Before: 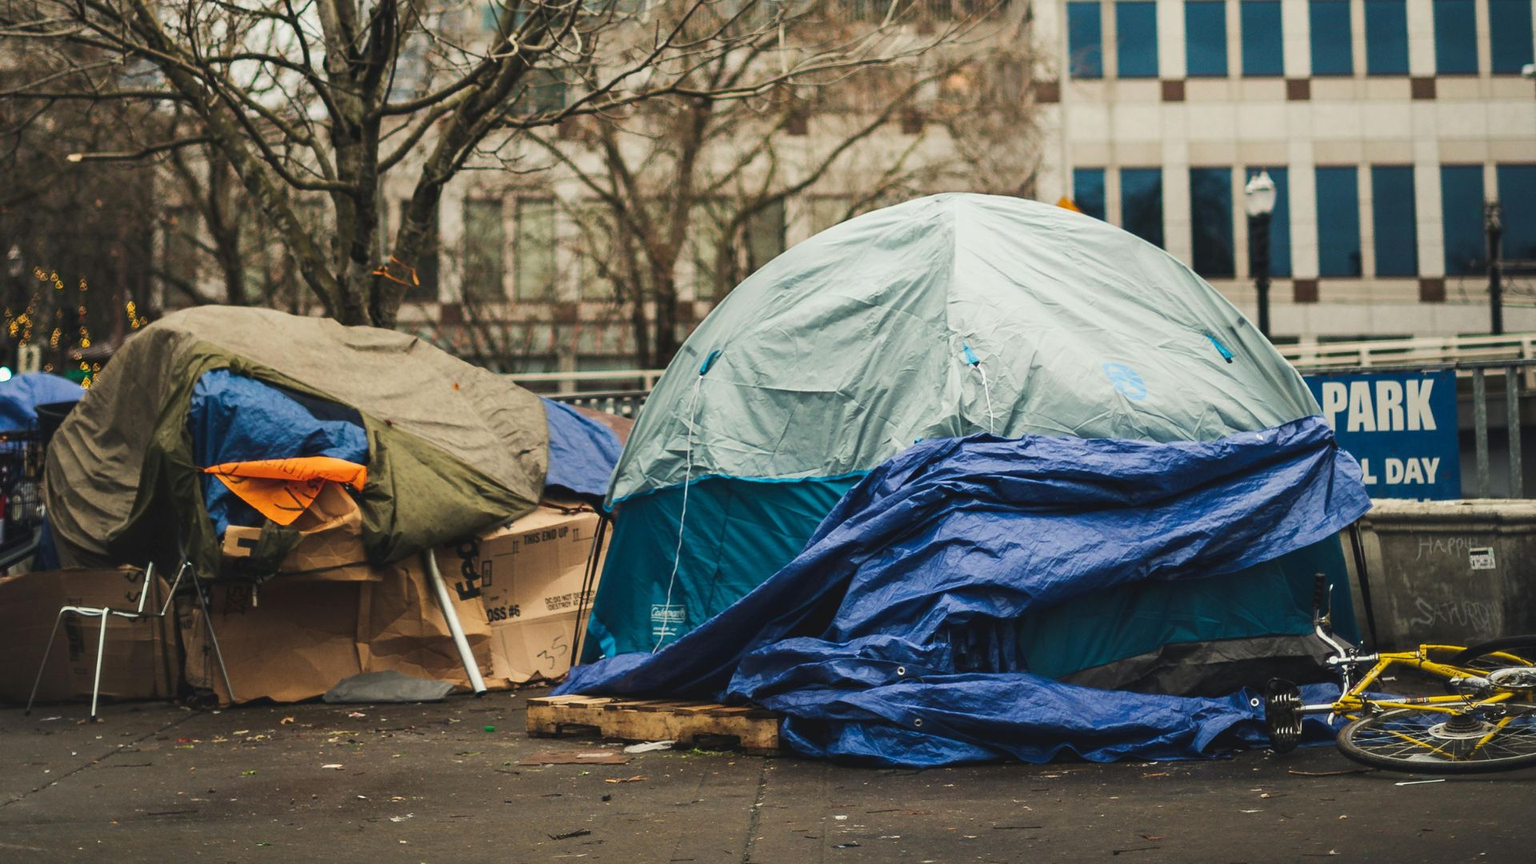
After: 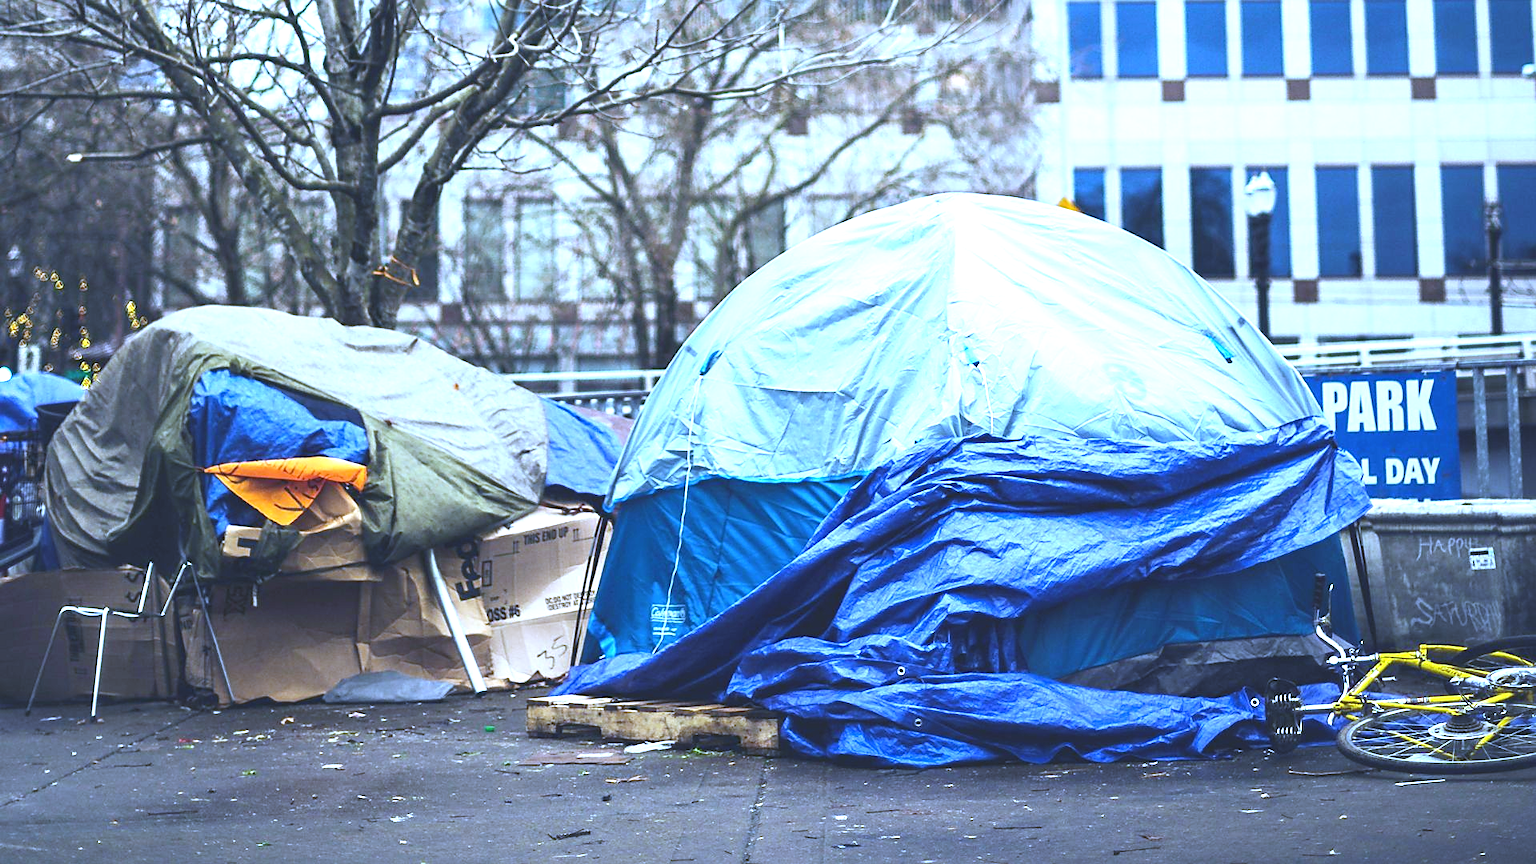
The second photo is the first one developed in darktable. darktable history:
sharpen: radius 1.864, amount 0.398, threshold 1.271
exposure: black level correction -0.002, exposure 1.35 EV, compensate highlight preservation false
white balance: red 0.766, blue 1.537
